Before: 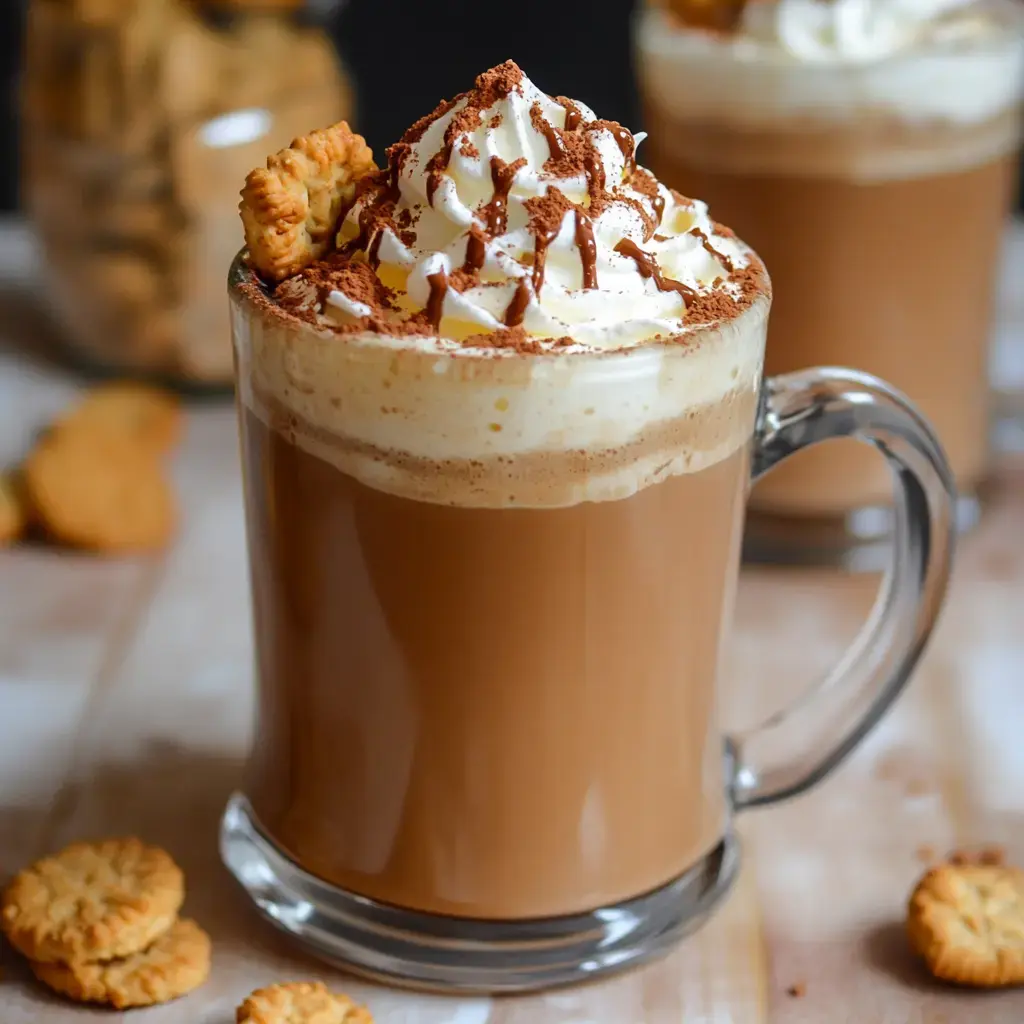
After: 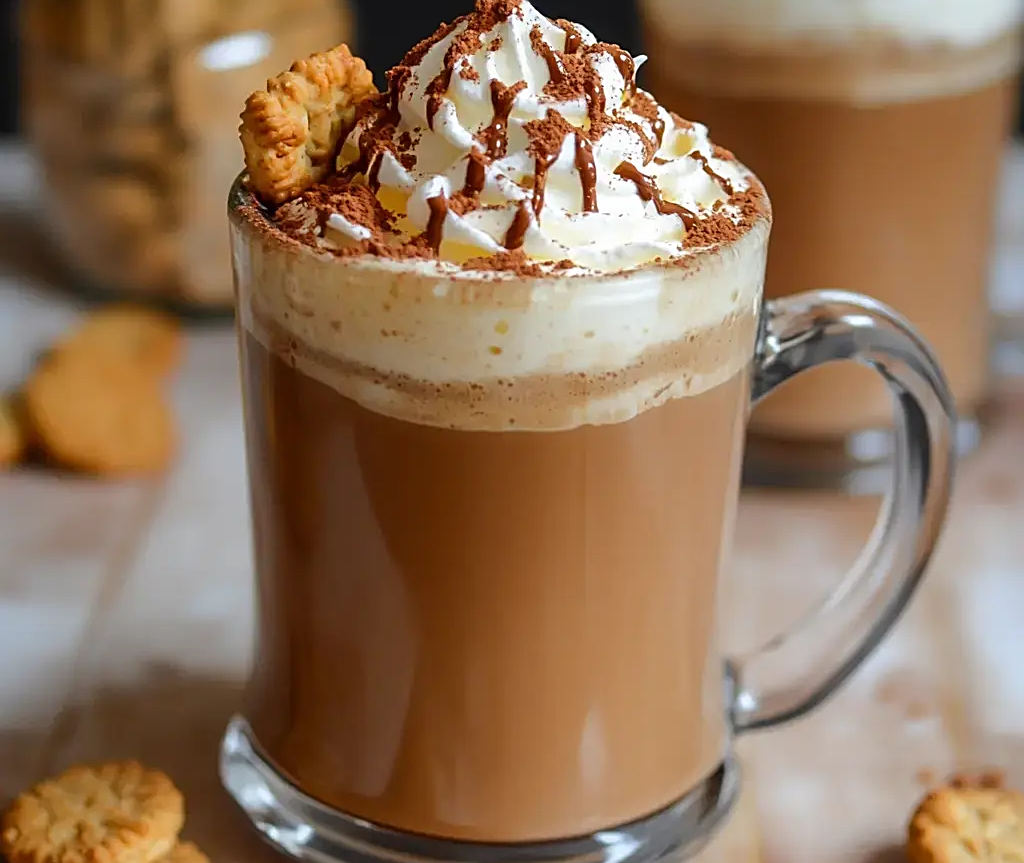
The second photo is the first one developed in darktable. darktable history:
sharpen: on, module defaults
crop: top 7.616%, bottom 8.058%
